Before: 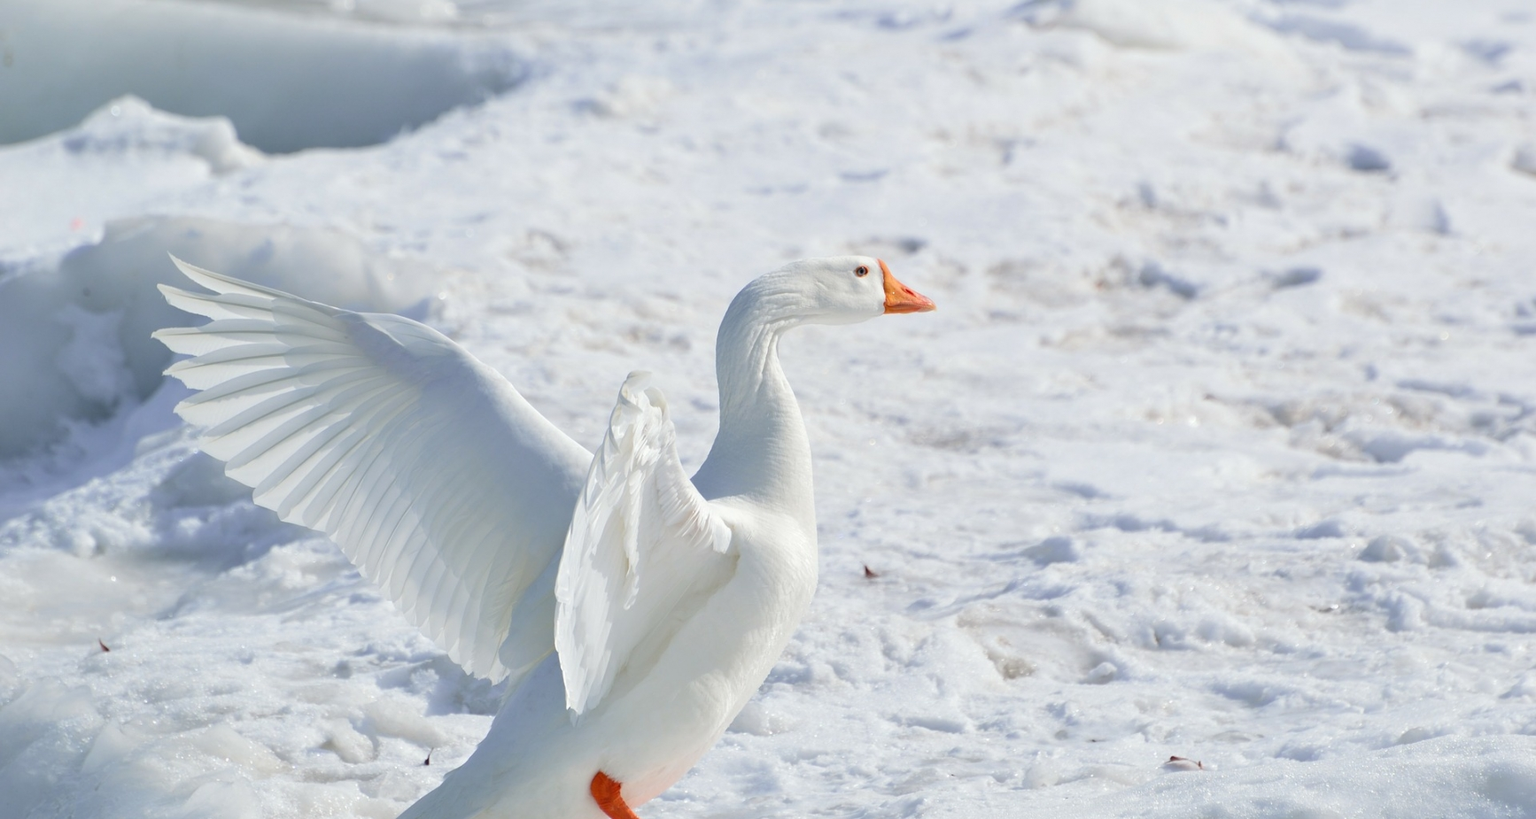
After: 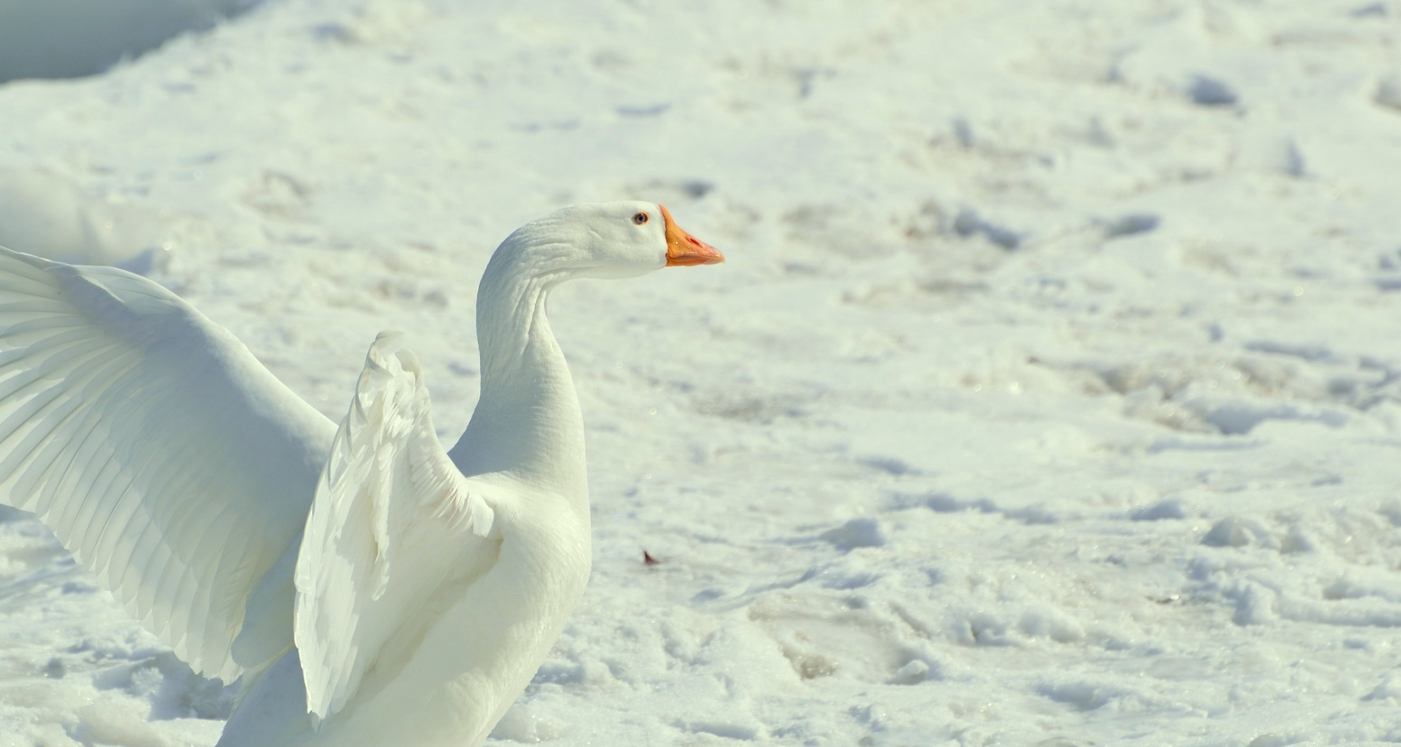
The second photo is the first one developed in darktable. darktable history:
tone equalizer: on, module defaults
exposure: exposure -0.01 EV, compensate highlight preservation false
crop: left 19.159%, top 9.58%, bottom 9.58%
color correction: highlights a* -5.94, highlights b* 11.19
